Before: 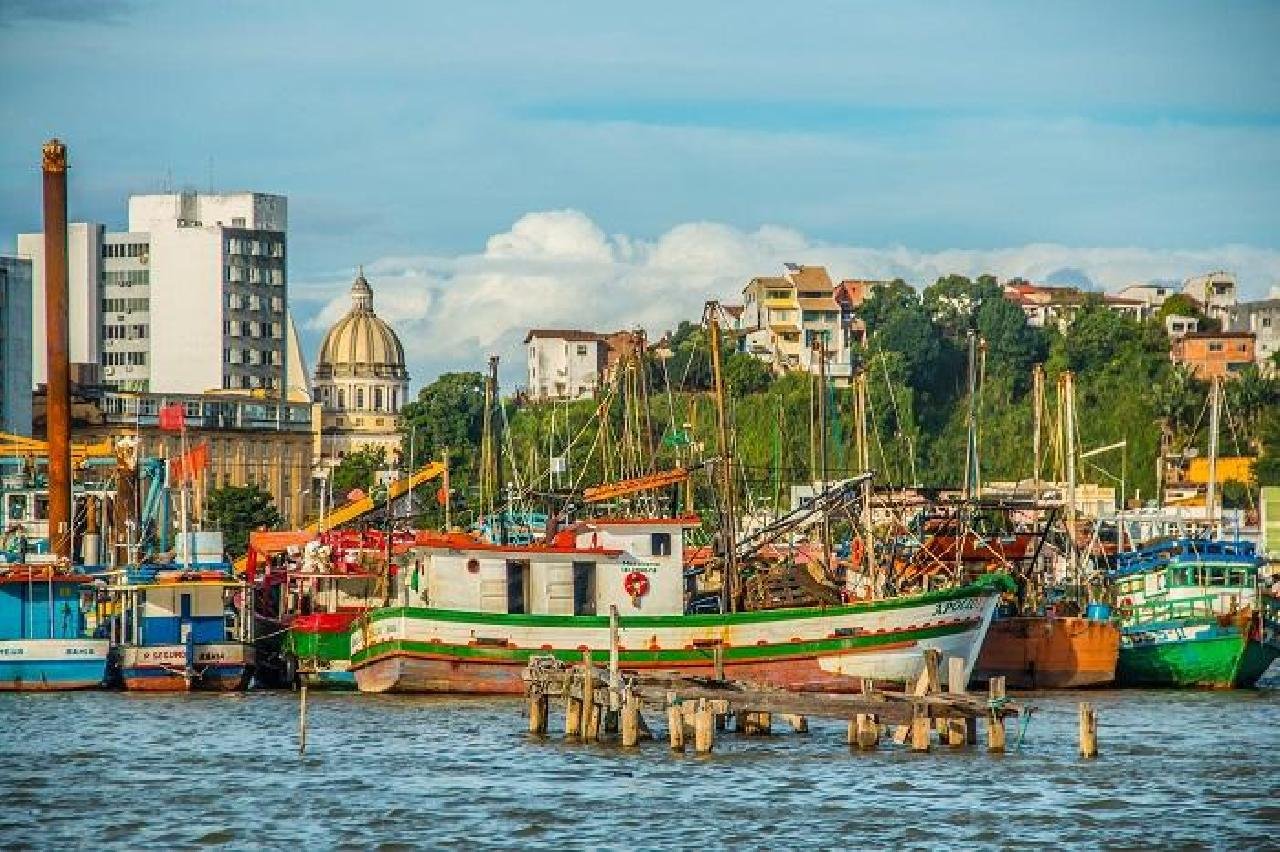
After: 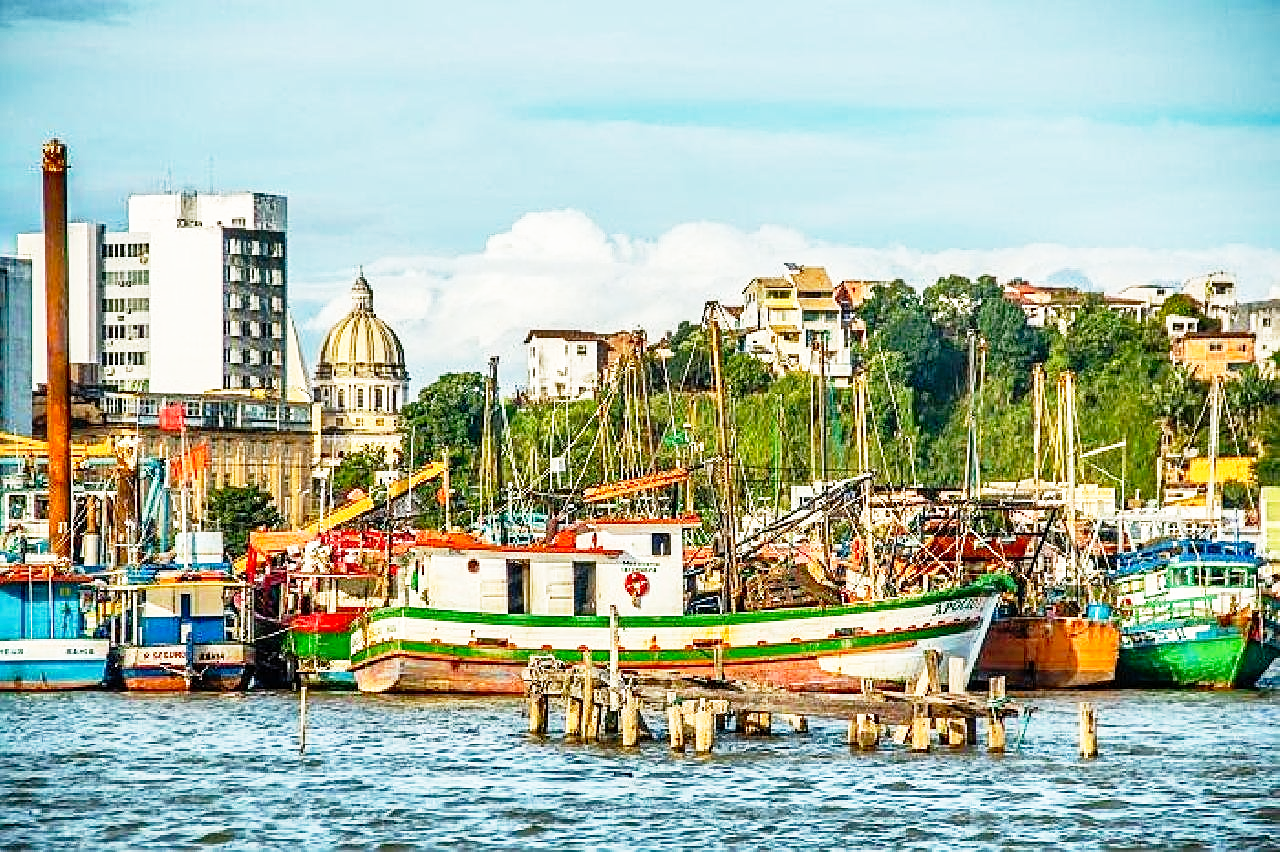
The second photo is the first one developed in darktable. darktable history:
shadows and highlights: soften with gaussian
base curve: curves: ch0 [(0, 0) (0.012, 0.01) (0.073, 0.168) (0.31, 0.711) (0.645, 0.957) (1, 1)], preserve colors none
sharpen: on, module defaults
